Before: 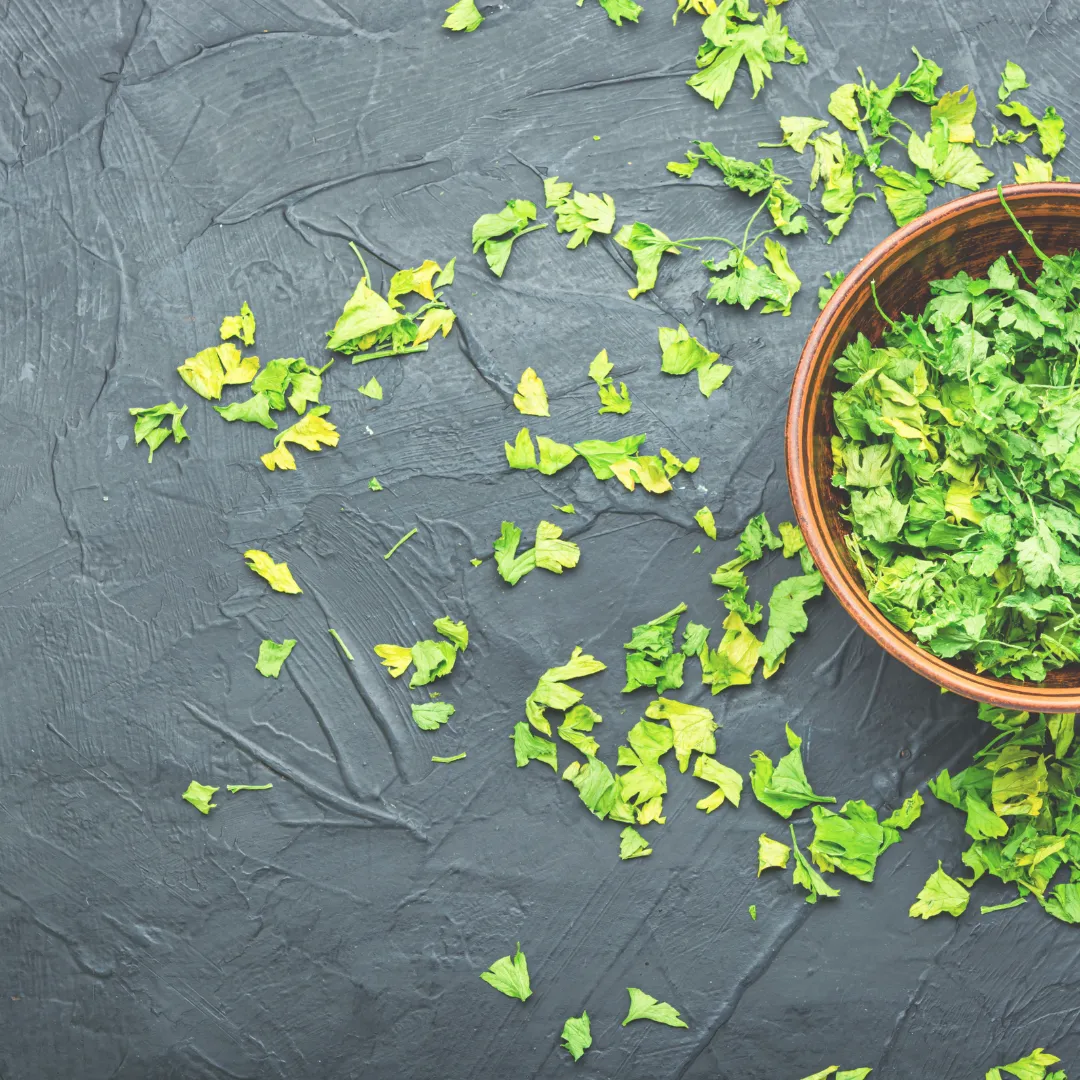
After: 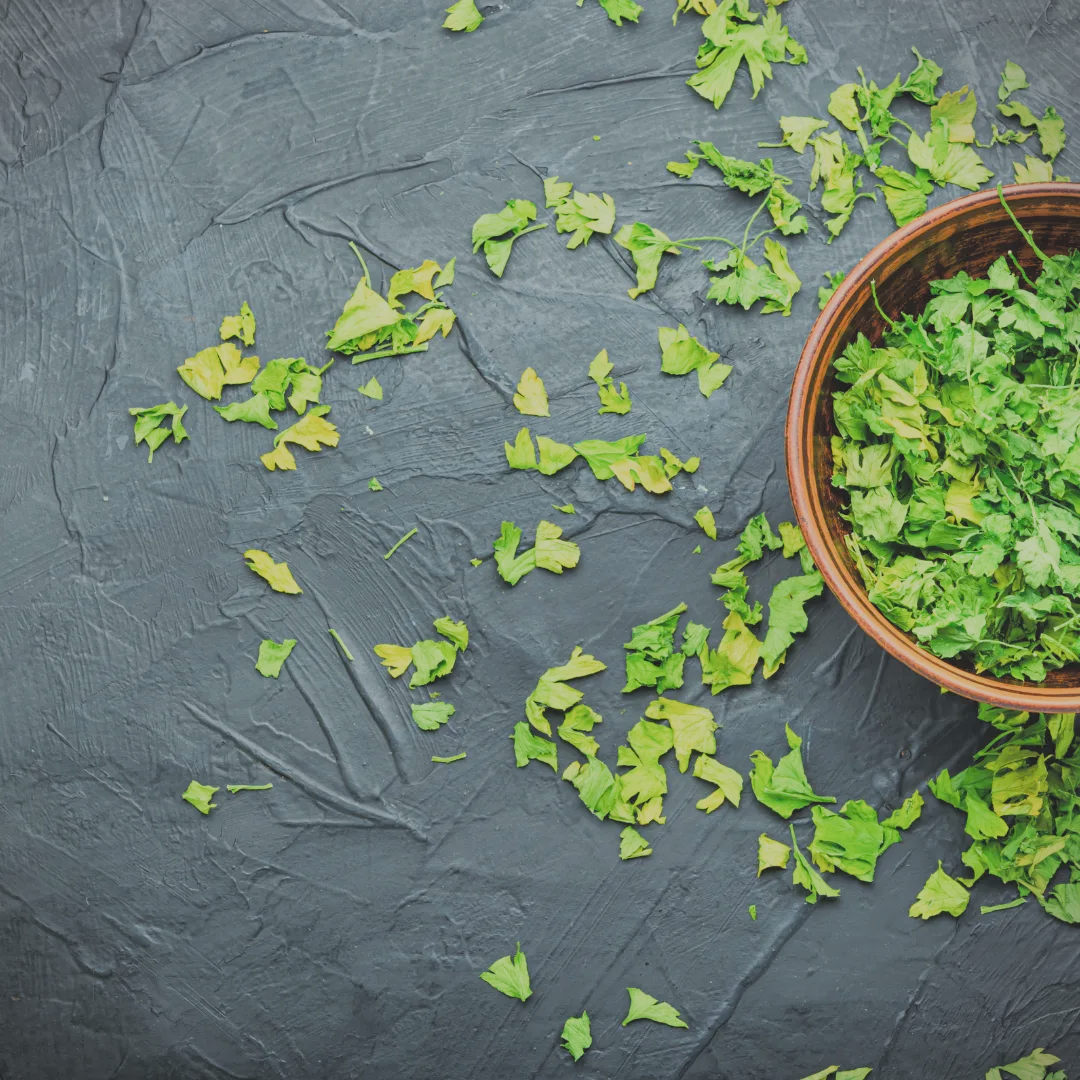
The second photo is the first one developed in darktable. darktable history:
color balance rgb: linear chroma grading › global chroma -15.23%, perceptual saturation grading › global saturation 30.507%
exposure: exposure -0.243 EV, compensate highlight preservation false
vignetting: fall-off start 100.34%, unbound false
filmic rgb: black relative exposure -8.54 EV, white relative exposure 5.53 EV, threshold 2.97 EV, hardness 3.38, contrast 1.023, color science v4 (2020), iterations of high-quality reconstruction 0, enable highlight reconstruction true
